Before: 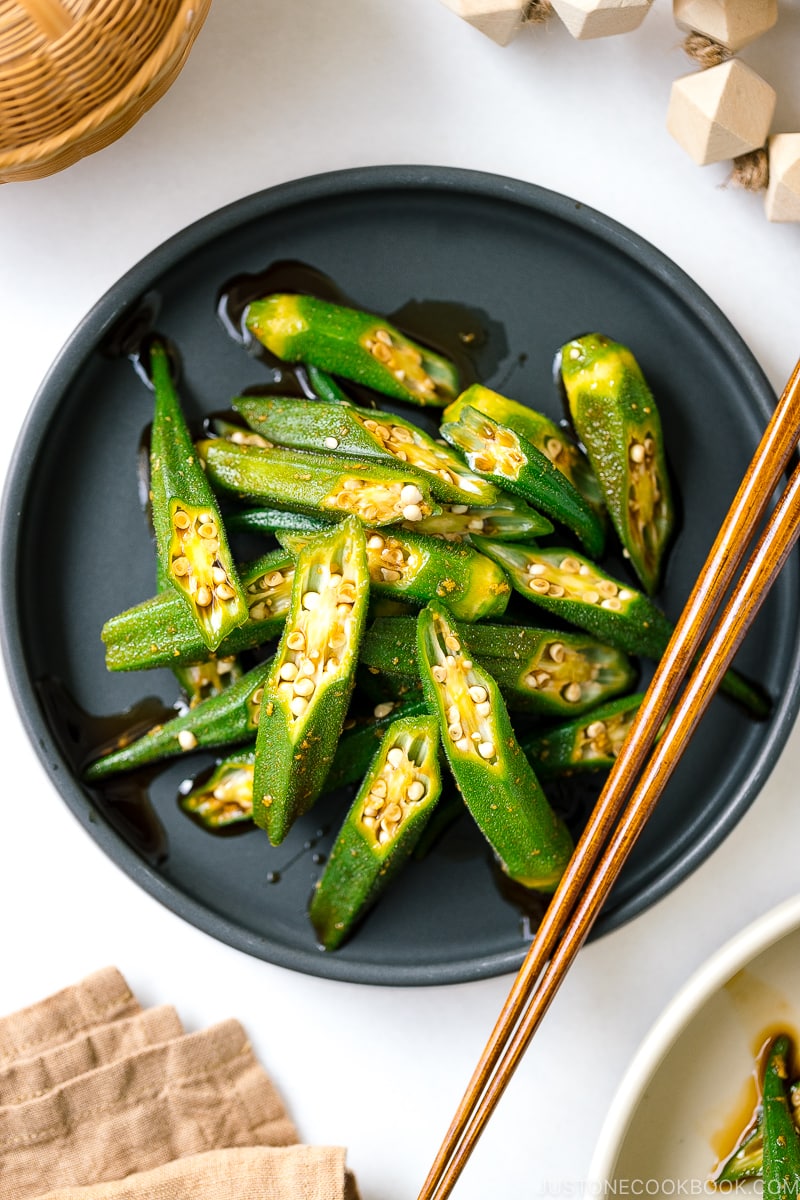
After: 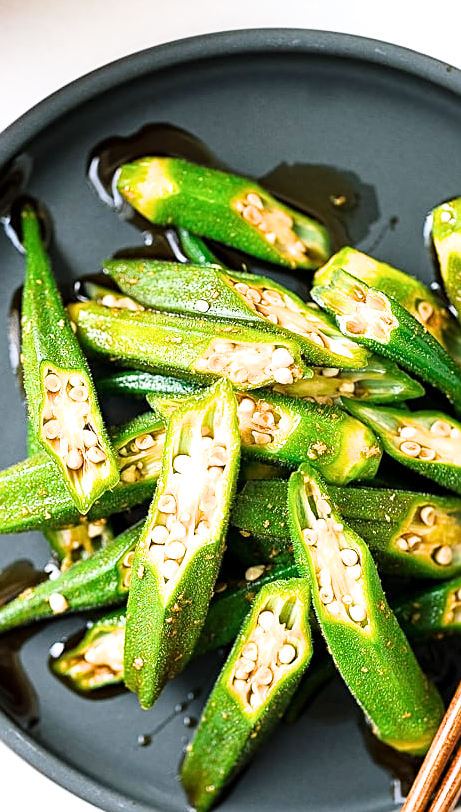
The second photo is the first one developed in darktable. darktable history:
exposure: exposure 1.001 EV, compensate exposure bias true, compensate highlight preservation false
filmic rgb: black relative exposure -11.31 EV, white relative exposure 3.25 EV, hardness 6.68
sharpen: on, module defaults
crop: left 16.217%, top 11.437%, right 26.071%, bottom 20.843%
